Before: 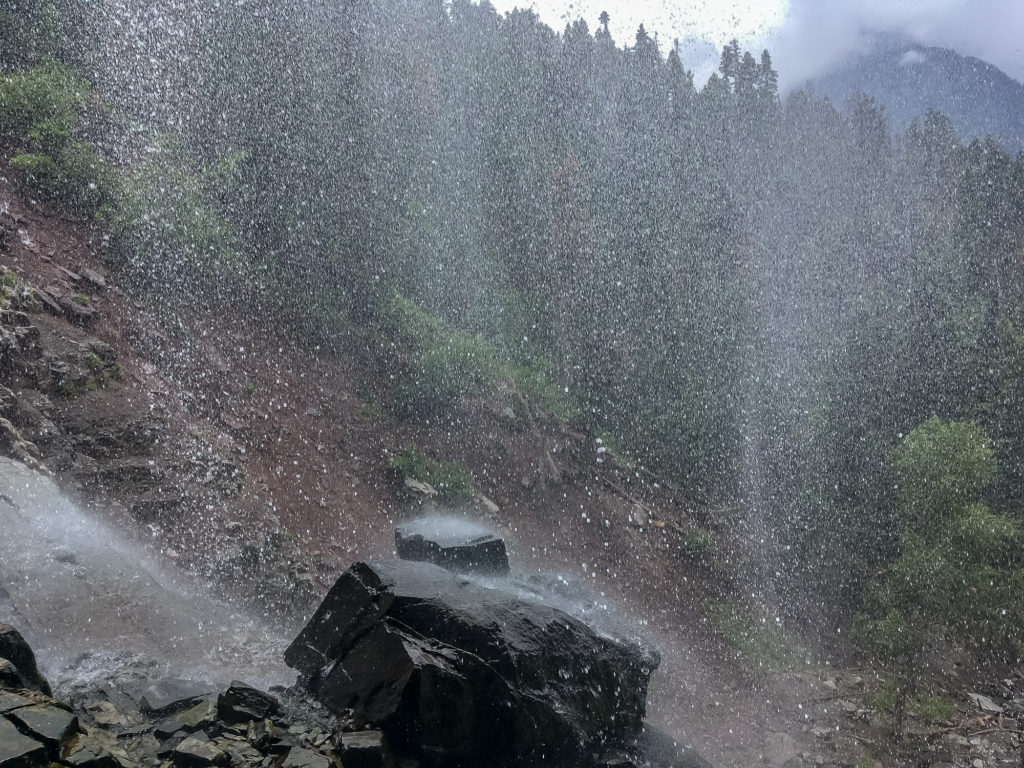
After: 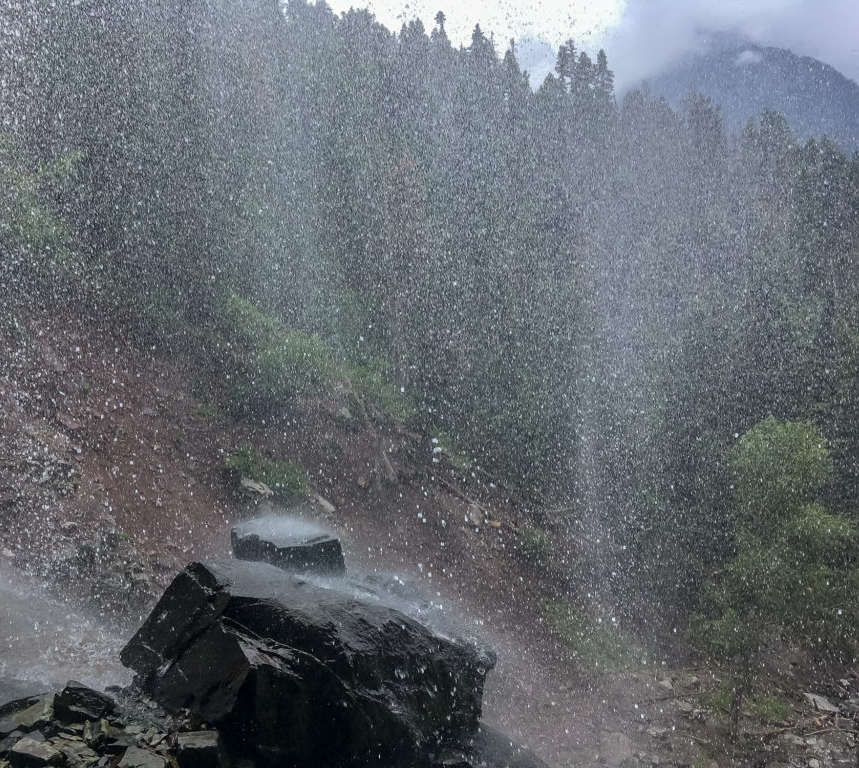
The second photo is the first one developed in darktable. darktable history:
crop: left 16.113%
